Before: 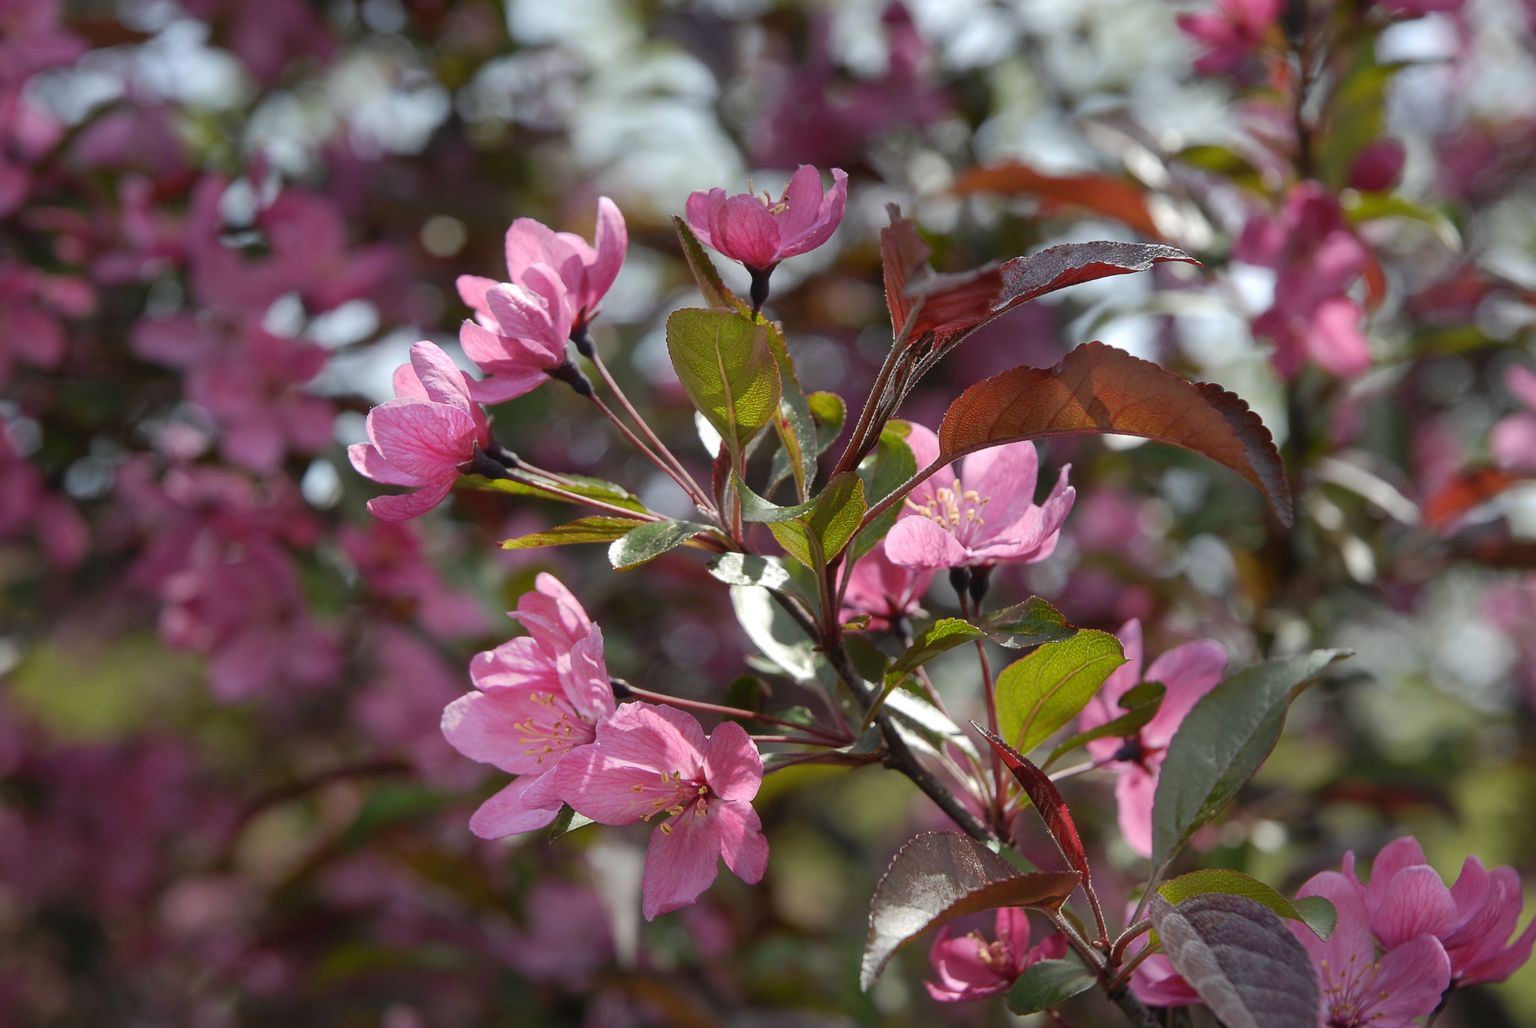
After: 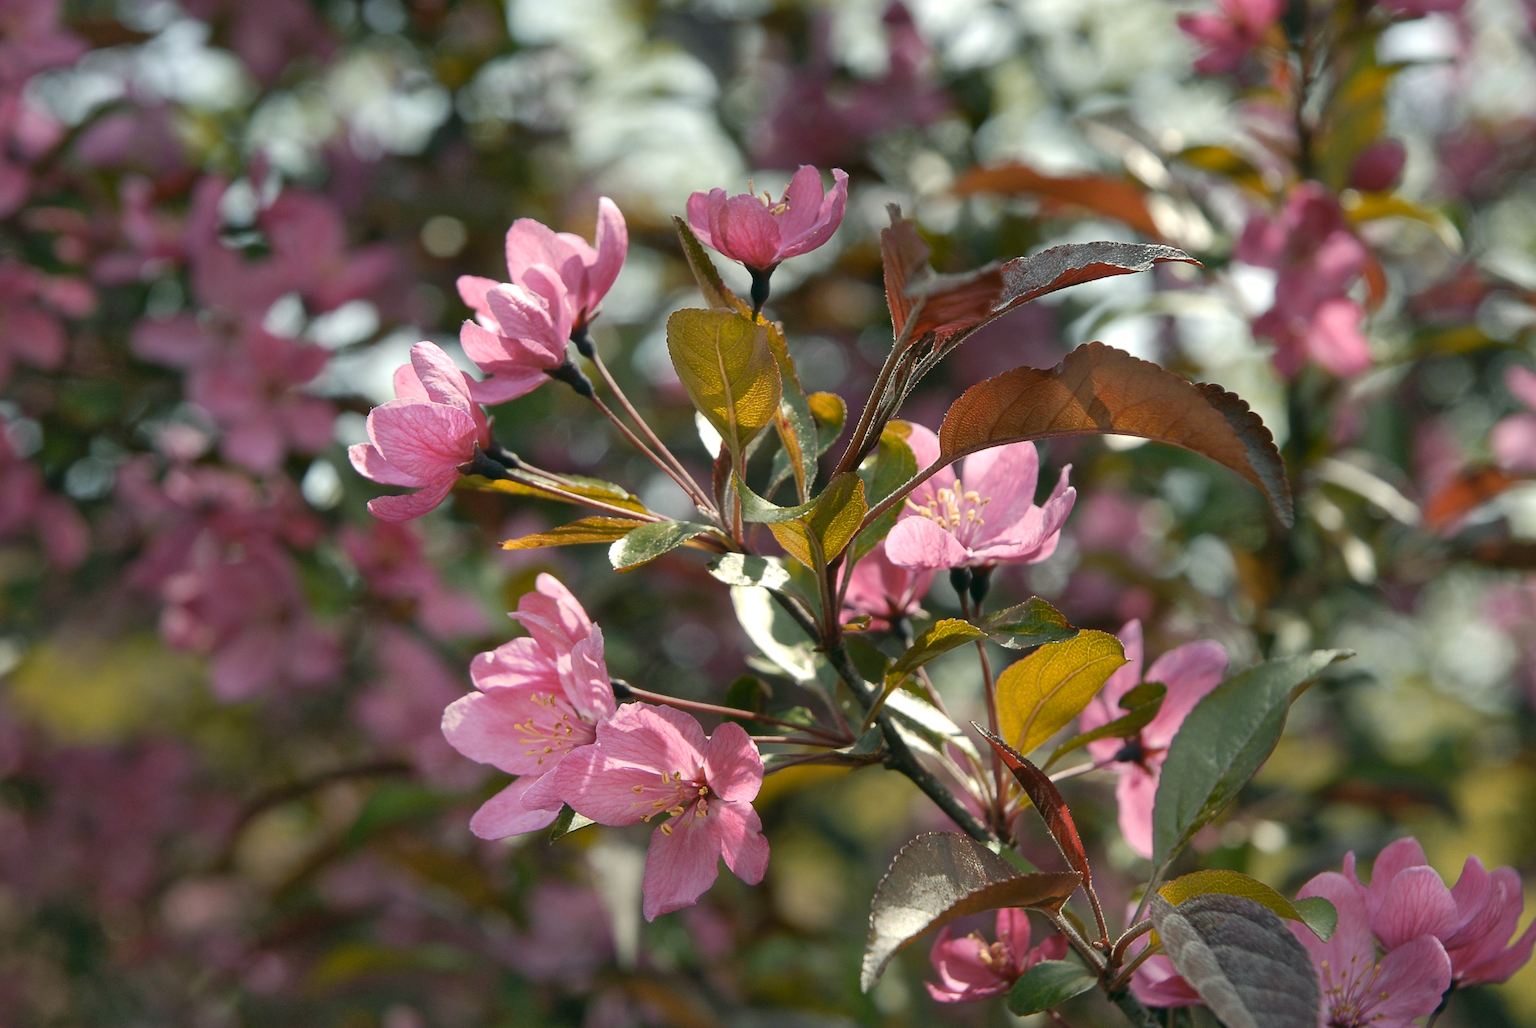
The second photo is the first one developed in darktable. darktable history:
color correction: highlights a* -0.577, highlights b* 9.61, shadows a* -9.2, shadows b* 1.37
shadows and highlights: radius 45.62, white point adjustment 6.62, compress 79.6%, soften with gaussian
color zones: curves: ch2 [(0, 0.5) (0.143, 0.5) (0.286, 0.416) (0.429, 0.5) (0.571, 0.5) (0.714, 0.5) (0.857, 0.5) (1, 0.5)]
